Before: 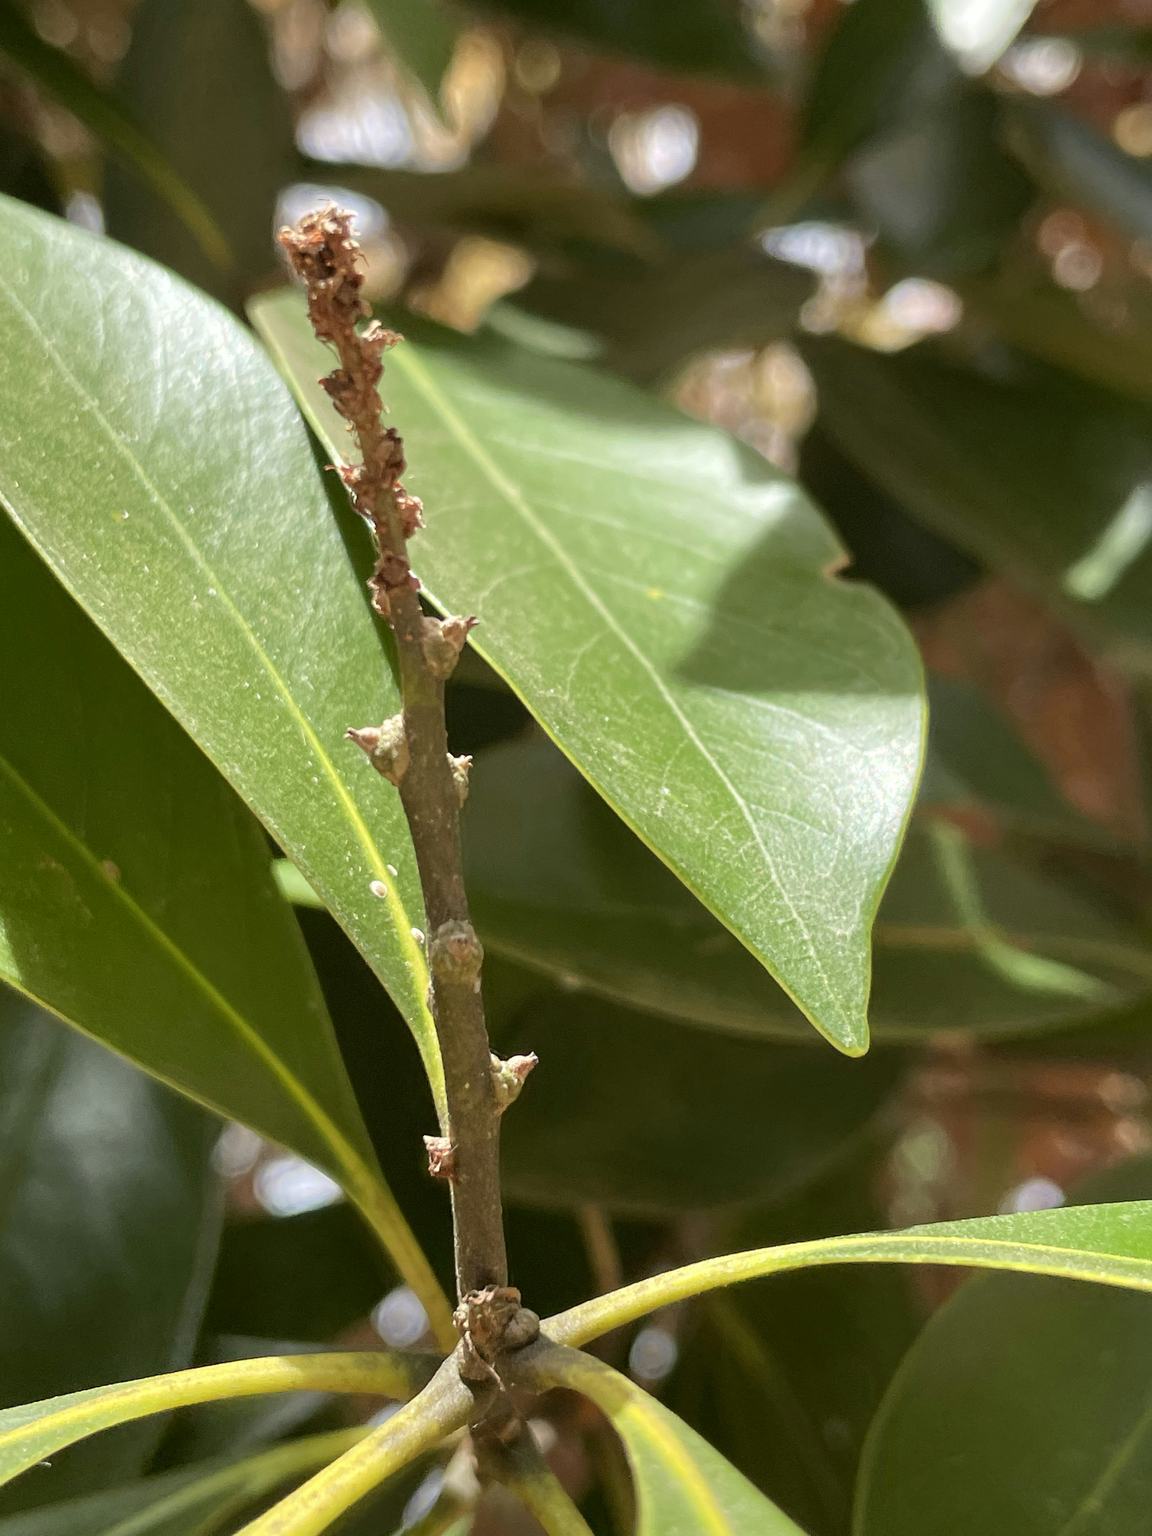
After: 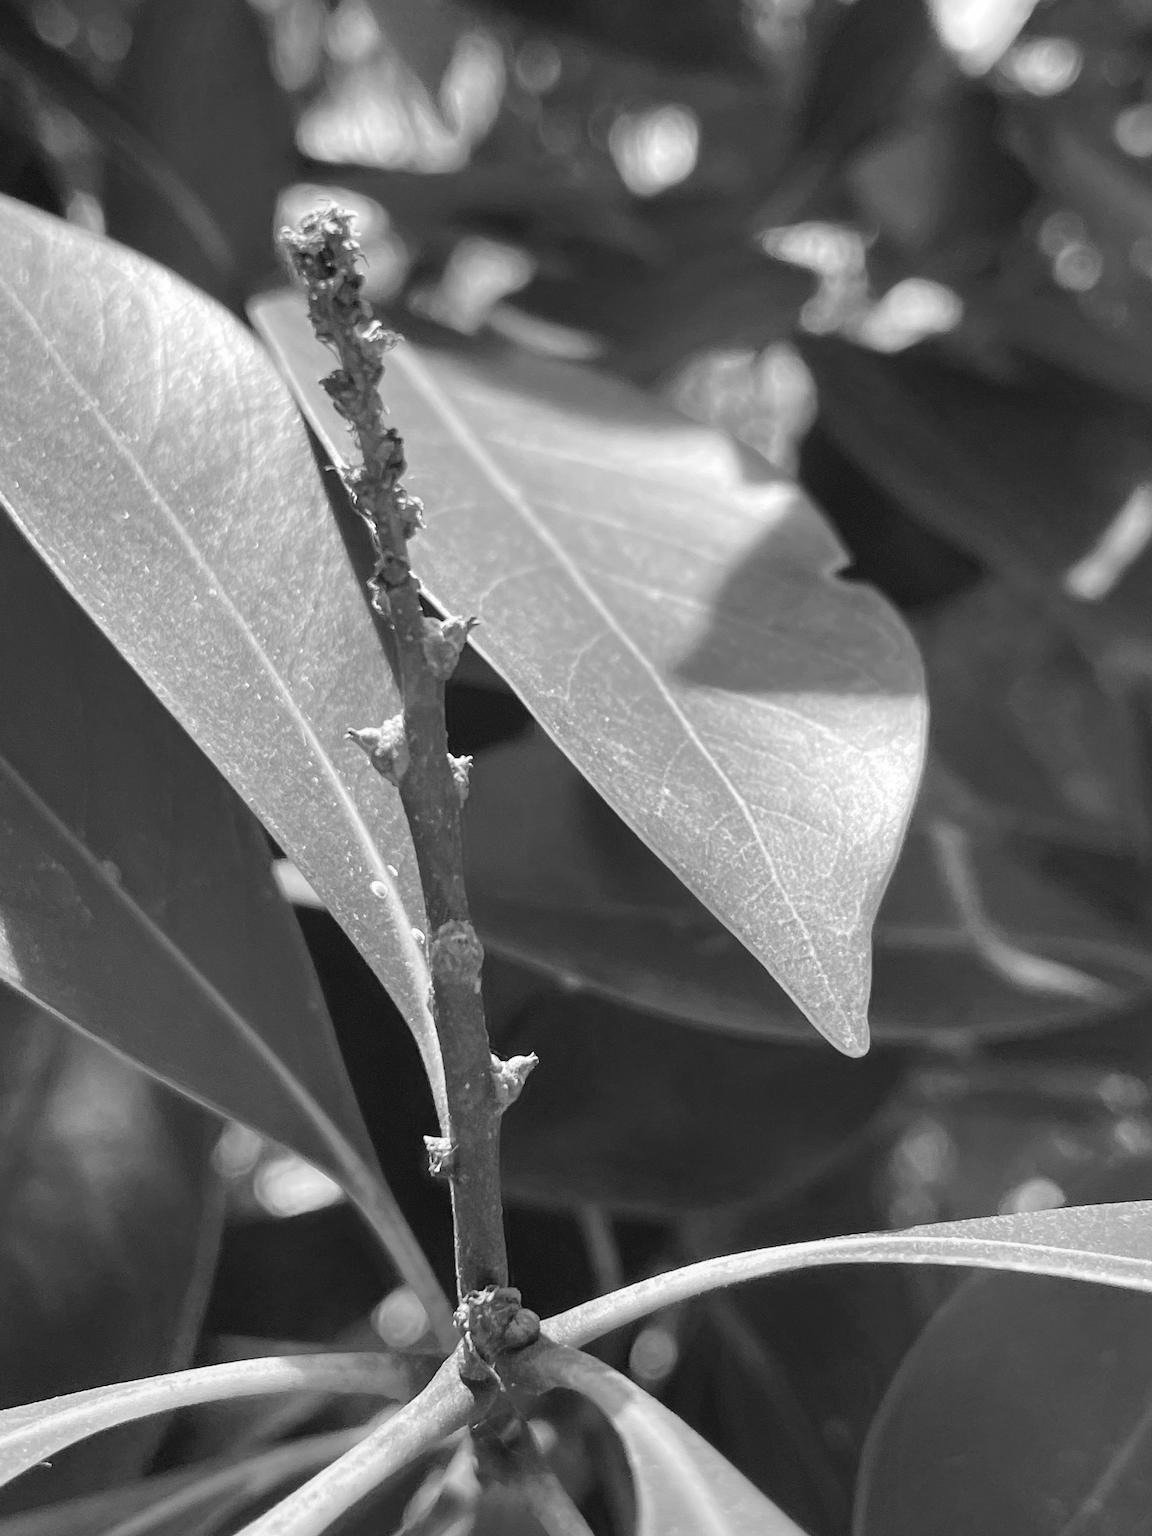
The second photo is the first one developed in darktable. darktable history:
monochrome: a 2.21, b -1.33, size 2.2
